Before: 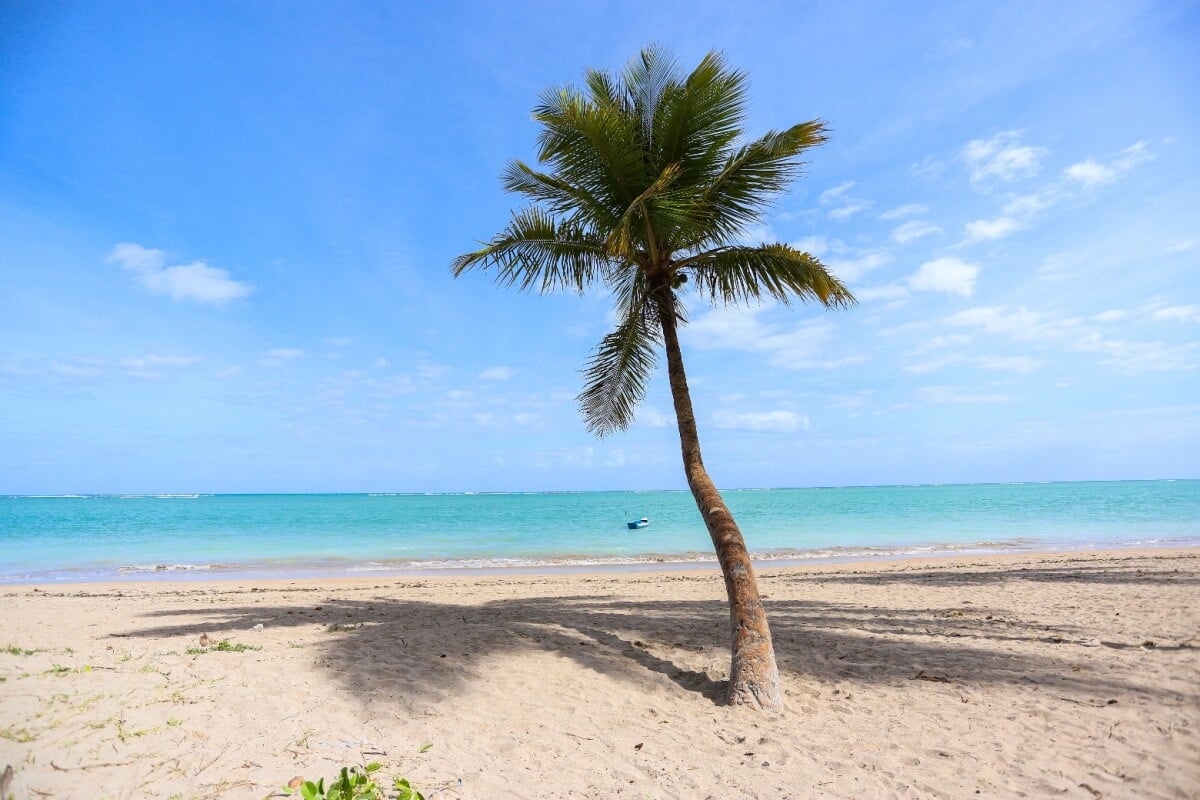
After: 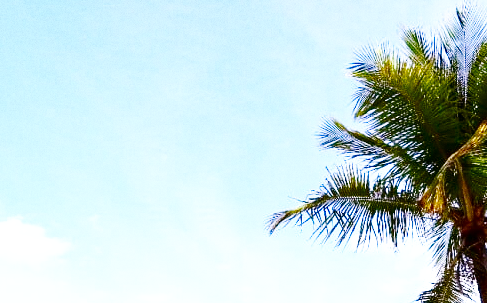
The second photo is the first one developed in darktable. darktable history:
exposure: exposure 0.785 EV, compensate highlight preservation false
crop: left 15.452%, top 5.459%, right 43.956%, bottom 56.62%
white balance: red 1.066, blue 1.119
contrast brightness saturation: brightness -0.25, saturation 0.2
haze removal: compatibility mode true, adaptive false
grain: coarseness 8.68 ISO, strength 31.94%
base curve: curves: ch0 [(0, 0.003) (0.001, 0.002) (0.006, 0.004) (0.02, 0.022) (0.048, 0.086) (0.094, 0.234) (0.162, 0.431) (0.258, 0.629) (0.385, 0.8) (0.548, 0.918) (0.751, 0.988) (1, 1)], preserve colors none
